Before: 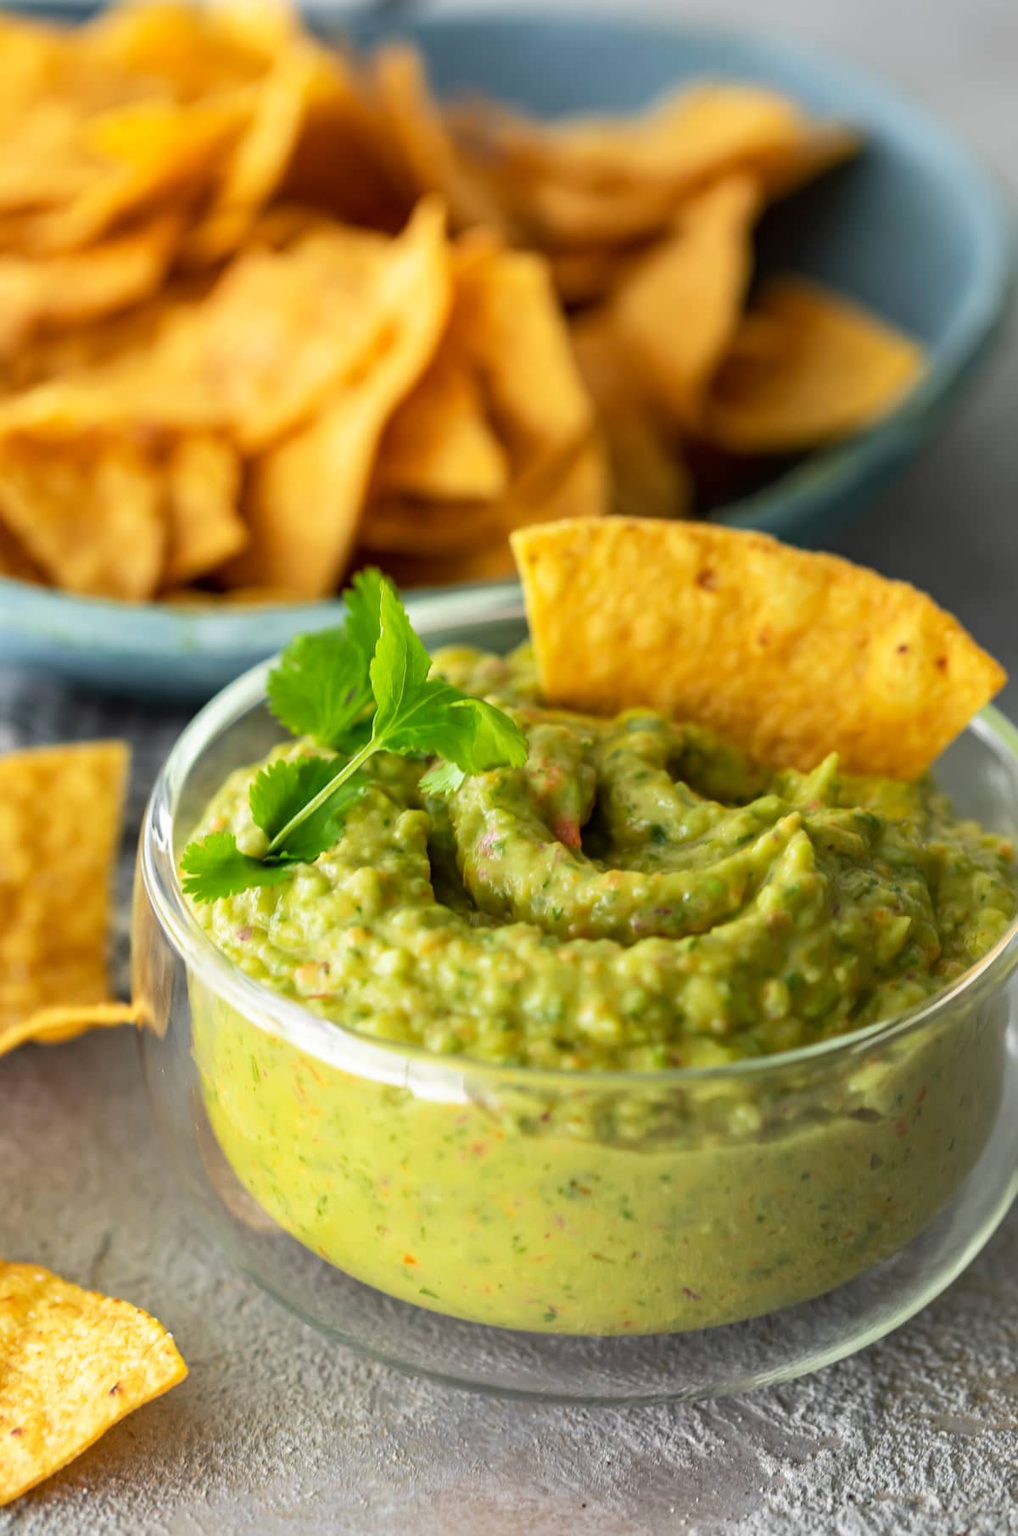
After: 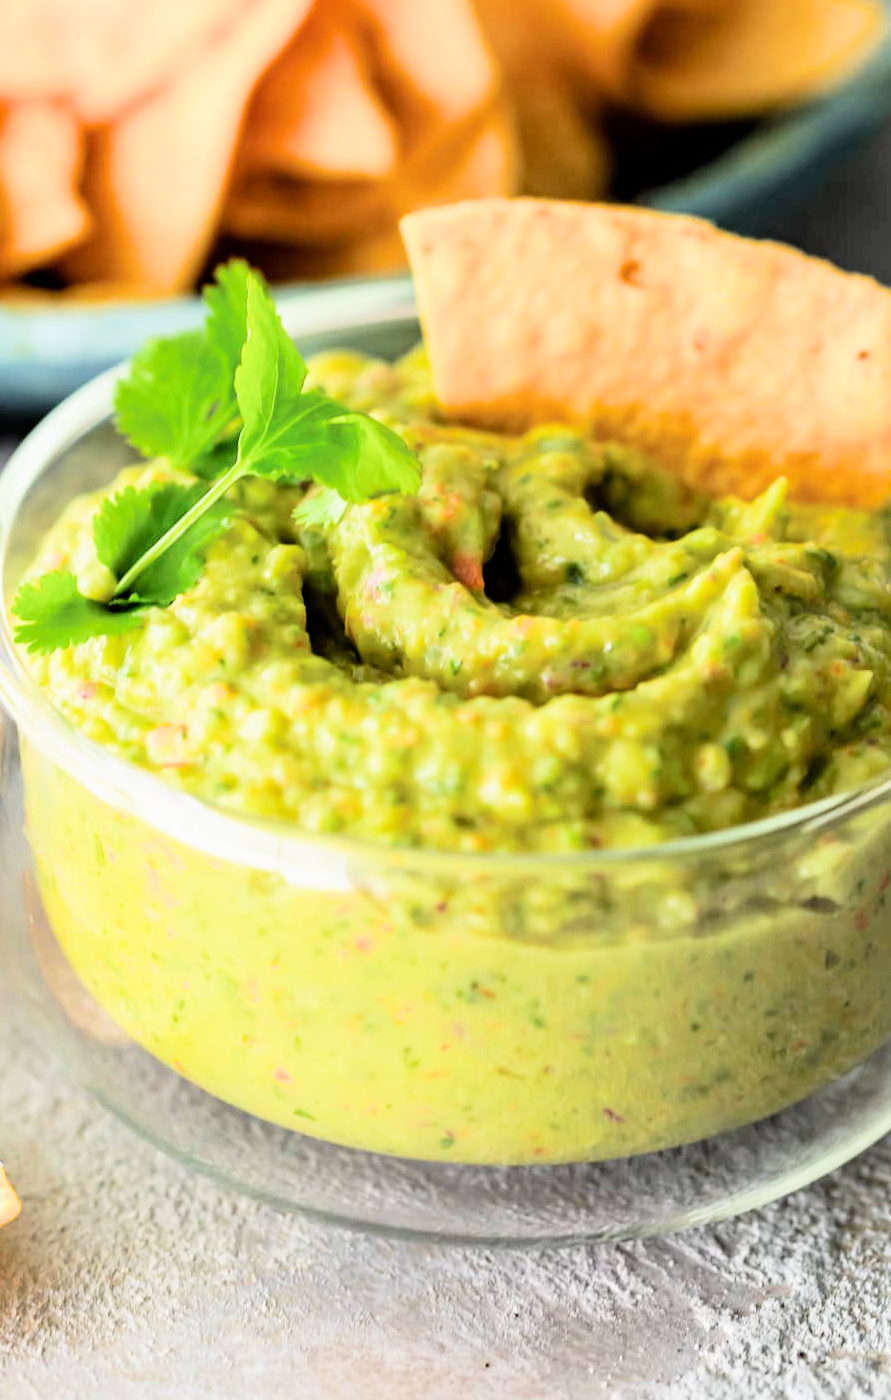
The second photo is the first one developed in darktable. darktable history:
exposure: exposure 1 EV, compensate highlight preservation false
crop: left 16.82%, top 22.676%, right 8.887%
filmic rgb: black relative exposure -4.99 EV, white relative exposure 3.99 EV, hardness 2.89, contrast 1.411
